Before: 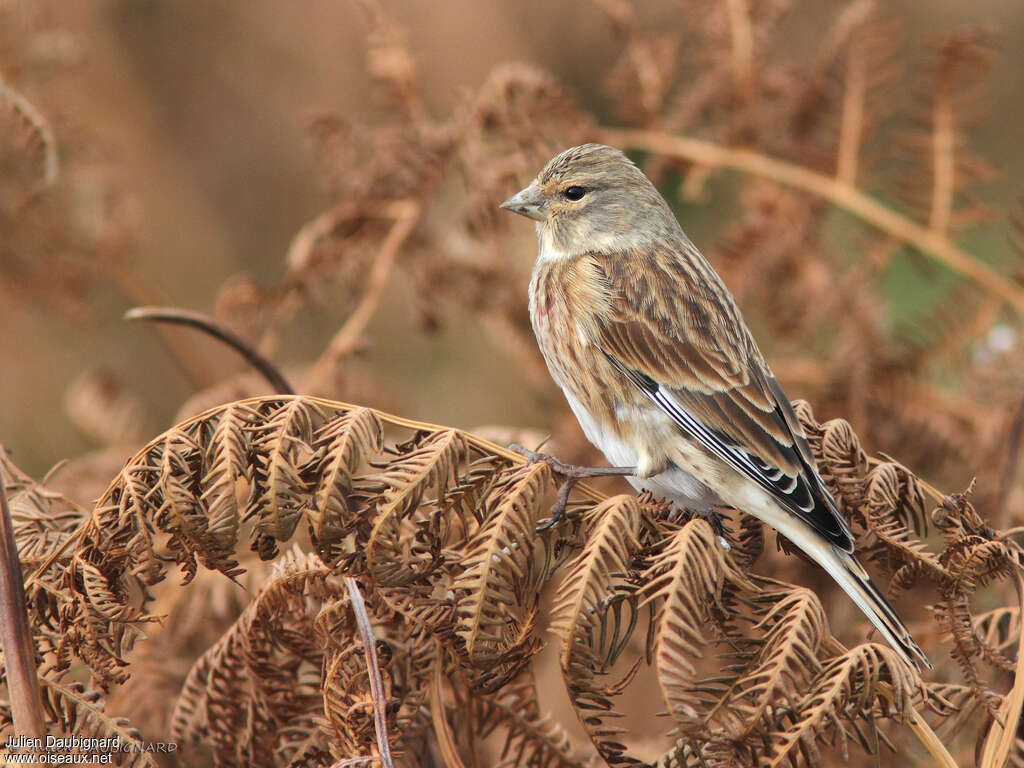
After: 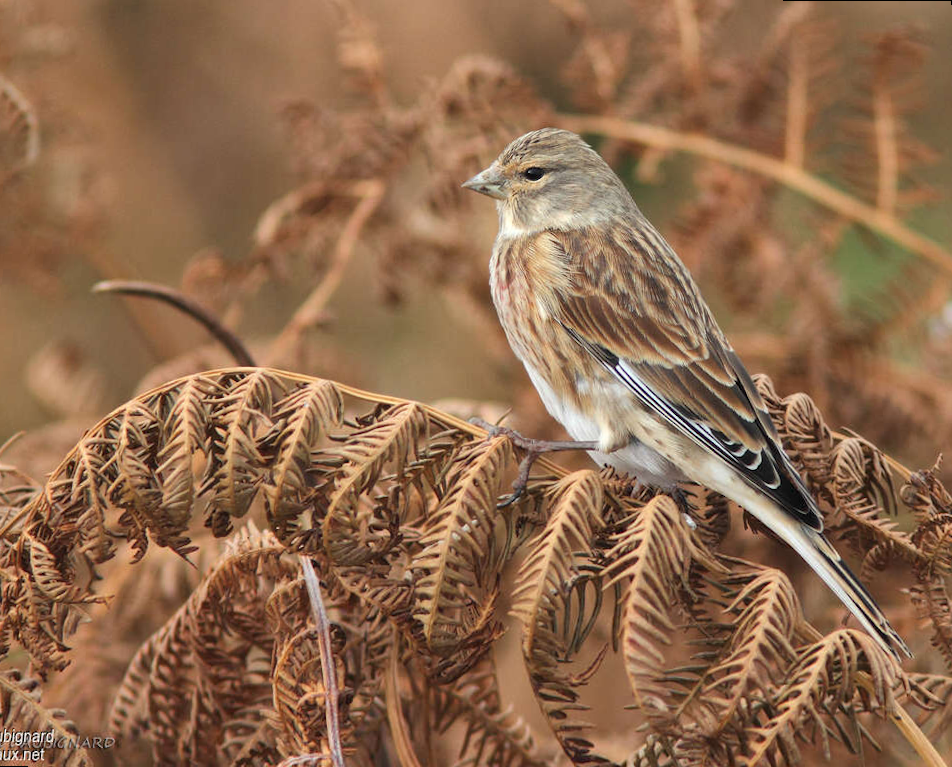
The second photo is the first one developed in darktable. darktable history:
white balance: emerald 1
rotate and perspective: rotation 0.215°, lens shift (vertical) -0.139, crop left 0.069, crop right 0.939, crop top 0.002, crop bottom 0.996
